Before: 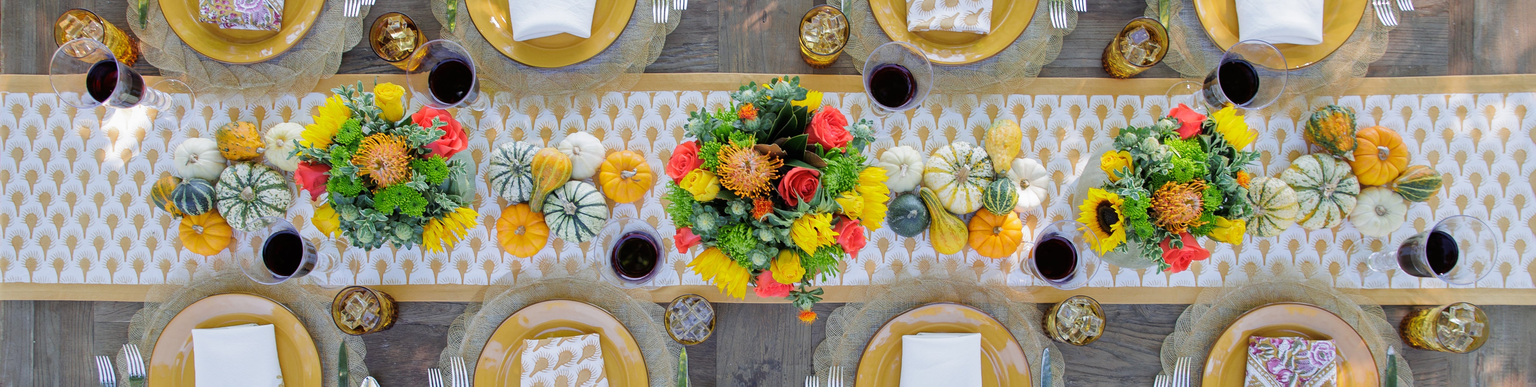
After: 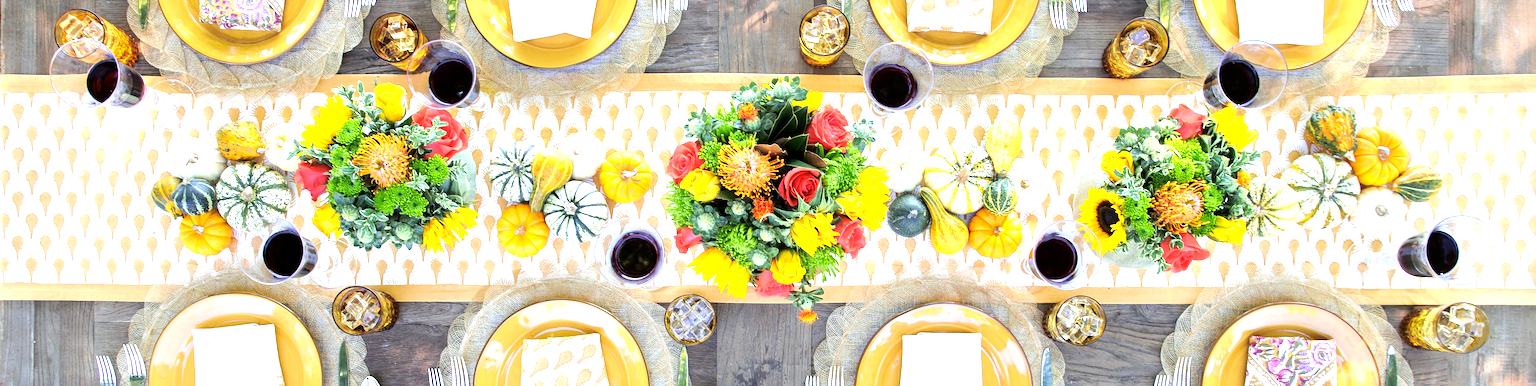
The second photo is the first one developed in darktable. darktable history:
tone equalizer: -8 EV -0.383 EV, -7 EV -0.366 EV, -6 EV -0.359 EV, -5 EV -0.234 EV, -3 EV 0.231 EV, -2 EV 0.323 EV, -1 EV 0.387 EV, +0 EV 0.434 EV, edges refinement/feathering 500, mask exposure compensation -1.57 EV, preserve details no
exposure: black level correction 0.001, exposure 0.965 EV, compensate exposure bias true, compensate highlight preservation false
